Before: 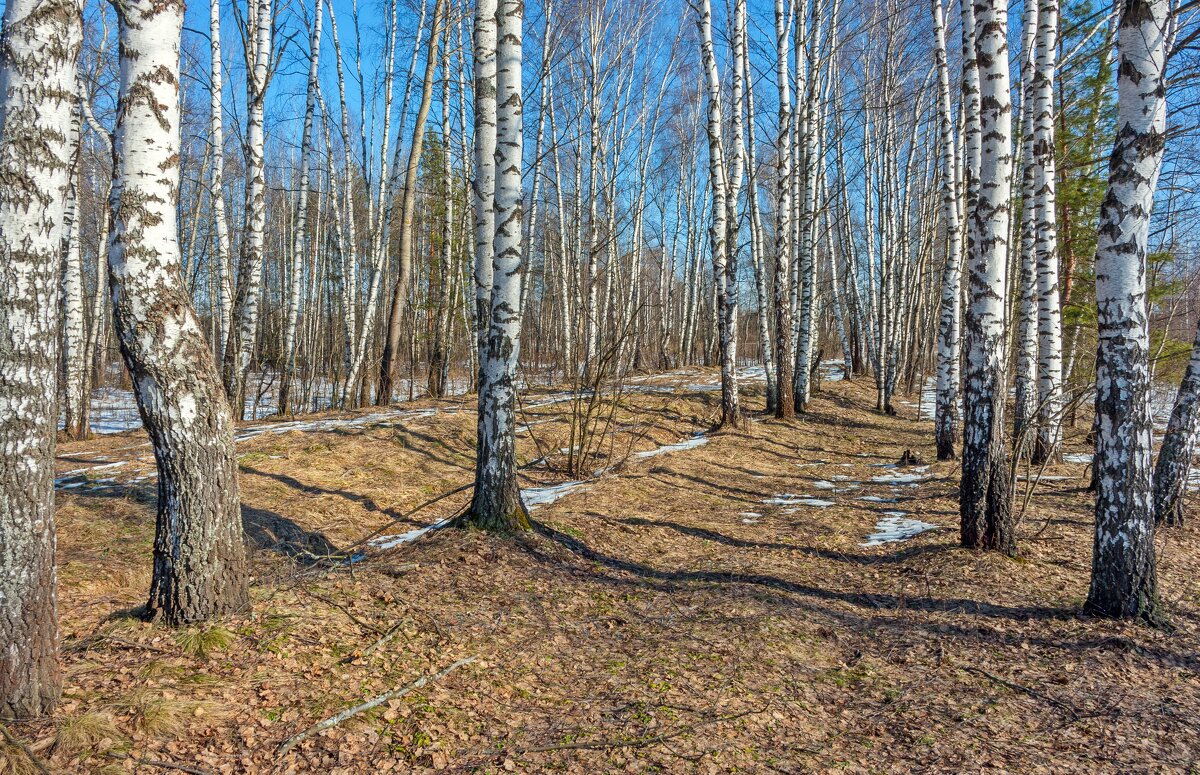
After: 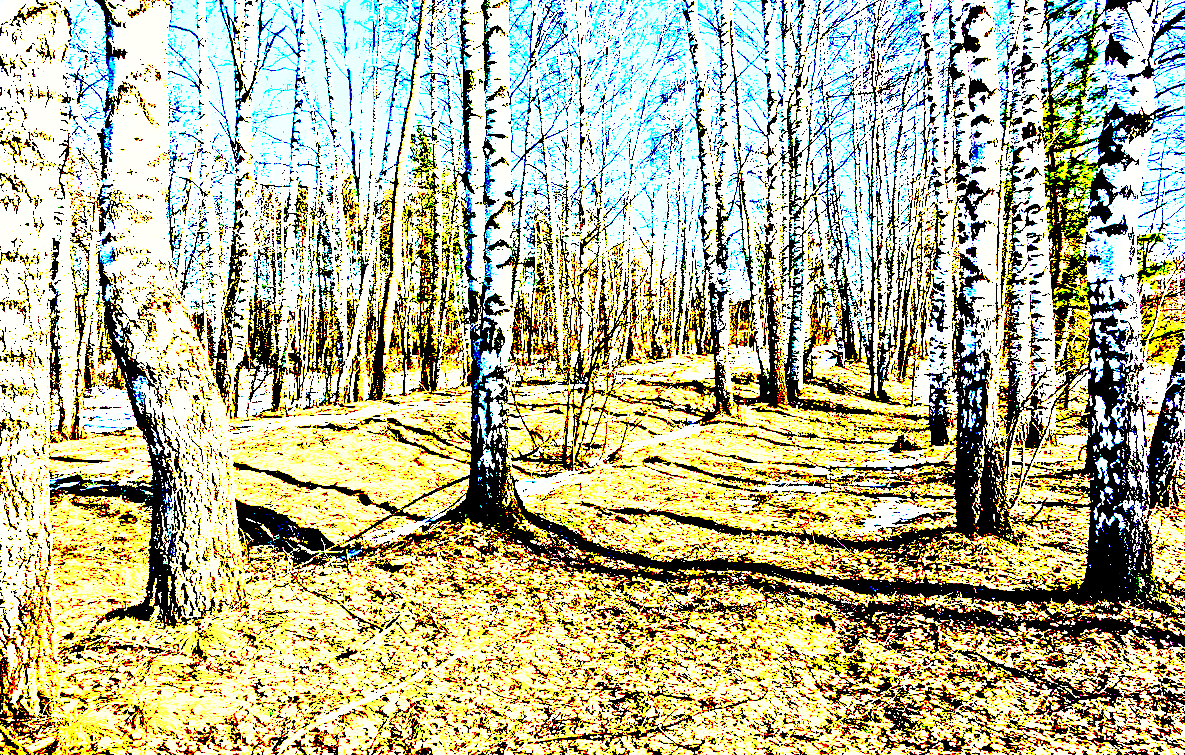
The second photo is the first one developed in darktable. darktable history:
rotate and perspective: rotation -1°, crop left 0.011, crop right 0.989, crop top 0.025, crop bottom 0.975
shadows and highlights: low approximation 0.01, soften with gaussian
color balance rgb: perceptual saturation grading › global saturation 20%, global vibrance 20%
velvia: strength 15%
exposure: black level correction 0.1, exposure 3 EV, compensate highlight preservation false
color balance: lift [1, 1.015, 1.004, 0.985], gamma [1, 0.958, 0.971, 1.042], gain [1, 0.956, 0.977, 1.044]
haze removal: strength 0.53, distance 0.925, compatibility mode true, adaptive false
base curve: curves: ch0 [(0, 0) (0.036, 0.037) (0.121, 0.228) (0.46, 0.76) (0.859, 0.983) (1, 1)], preserve colors none
